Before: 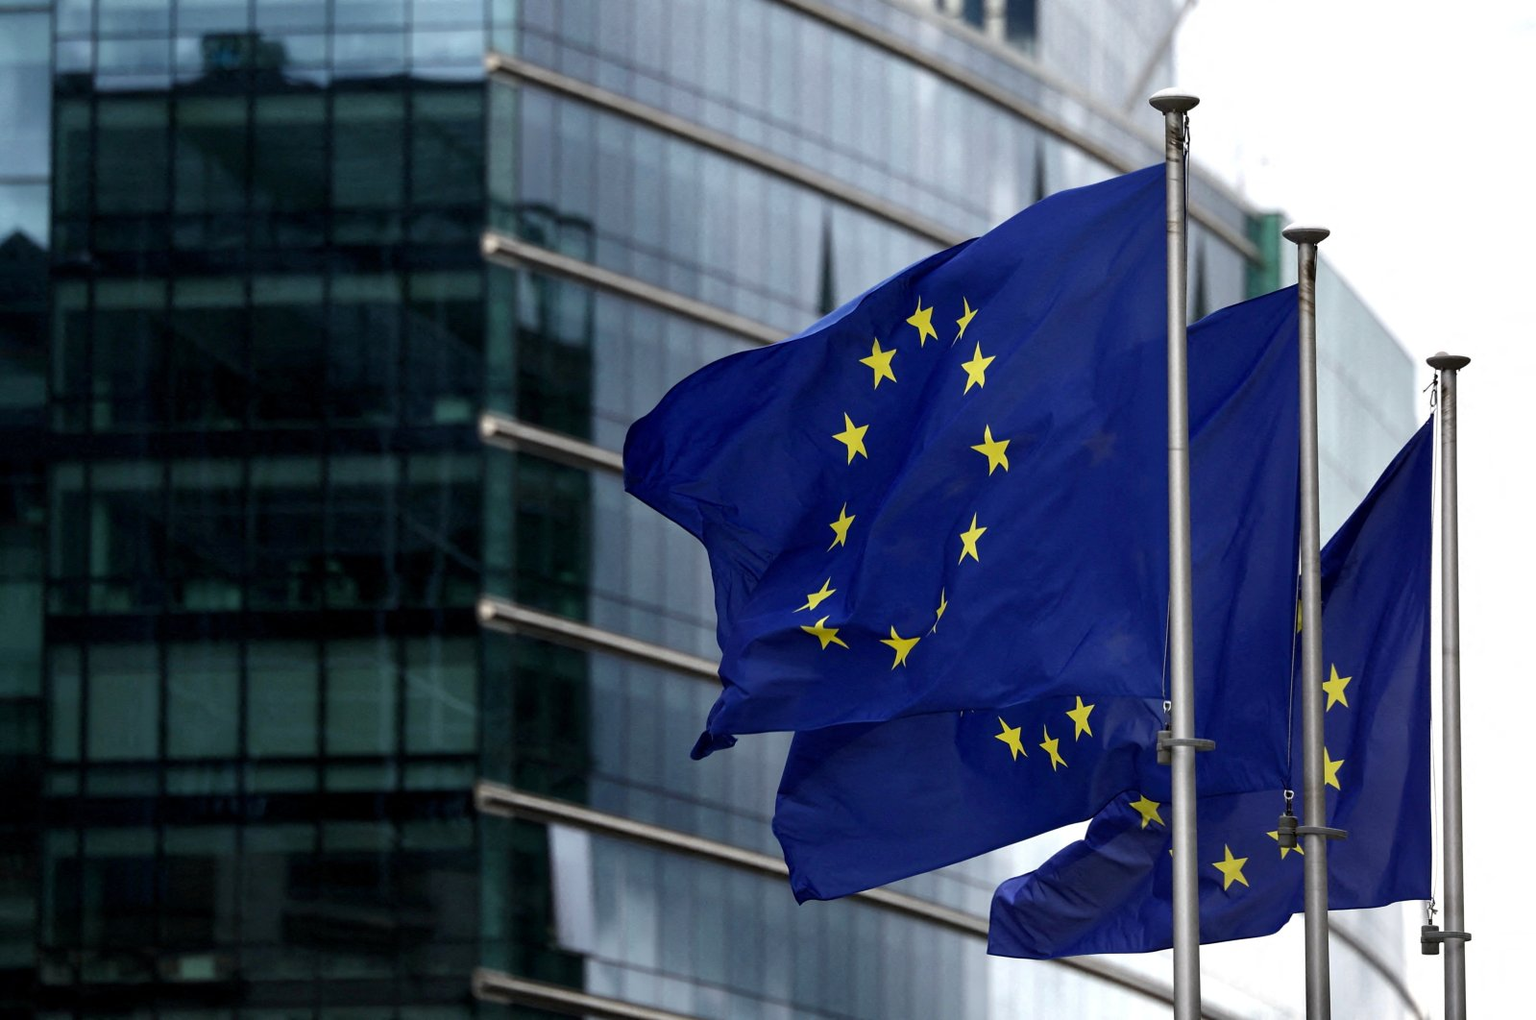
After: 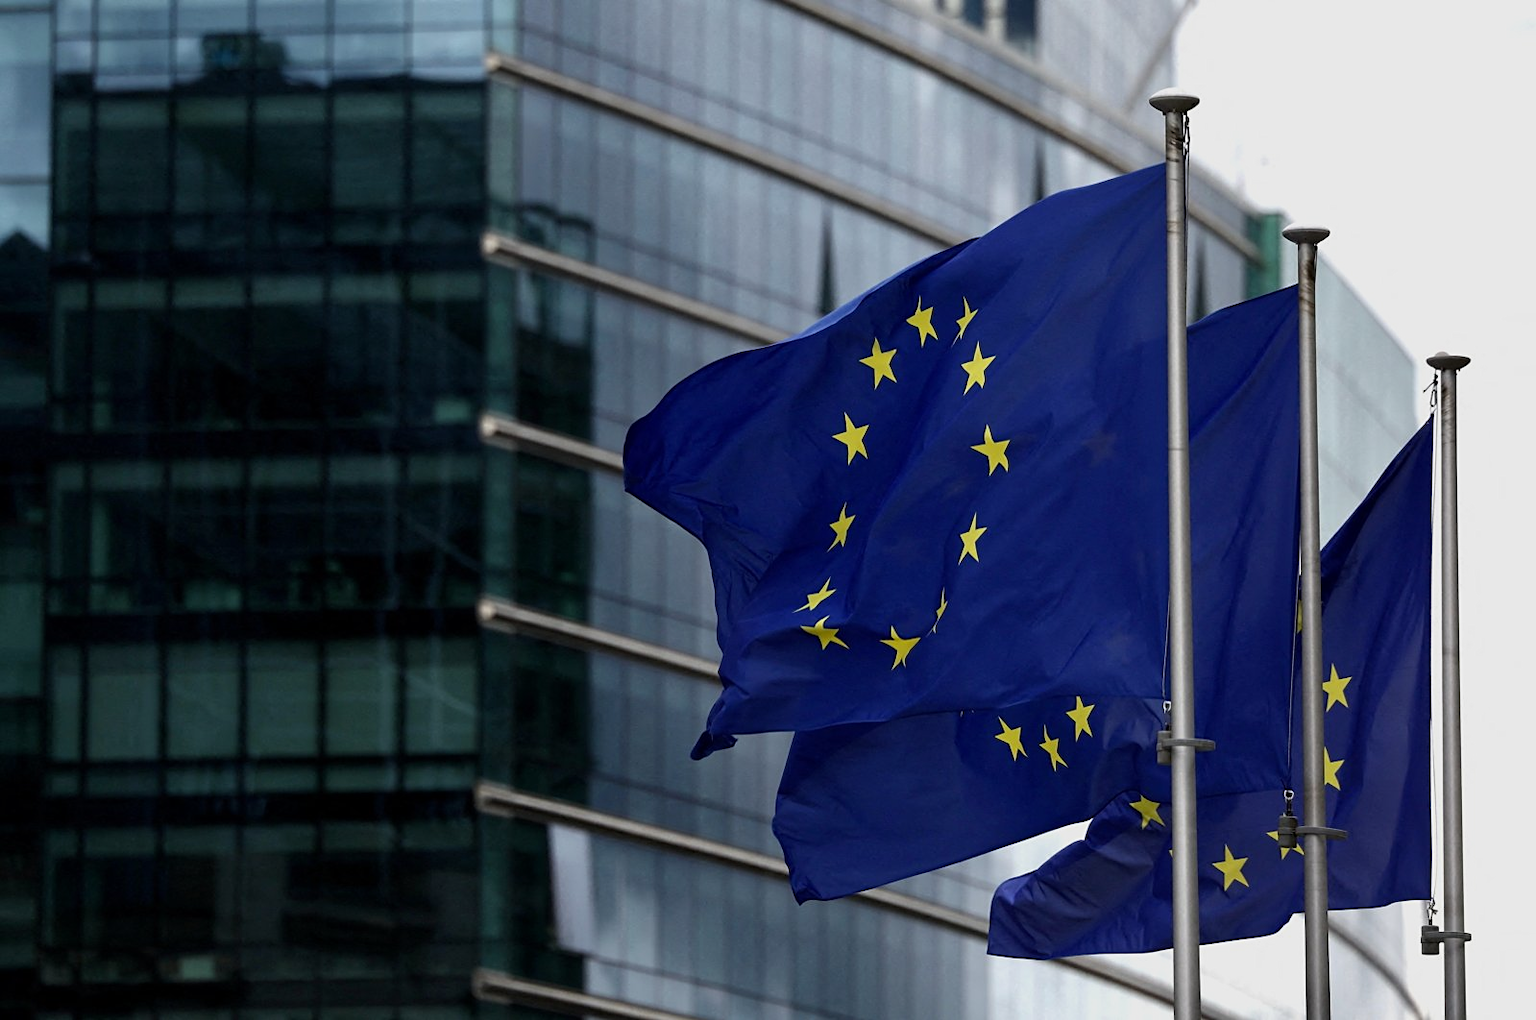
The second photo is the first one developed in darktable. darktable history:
exposure: exposure -0.304 EV, compensate exposure bias true, compensate highlight preservation false
sharpen: amount 0.212
